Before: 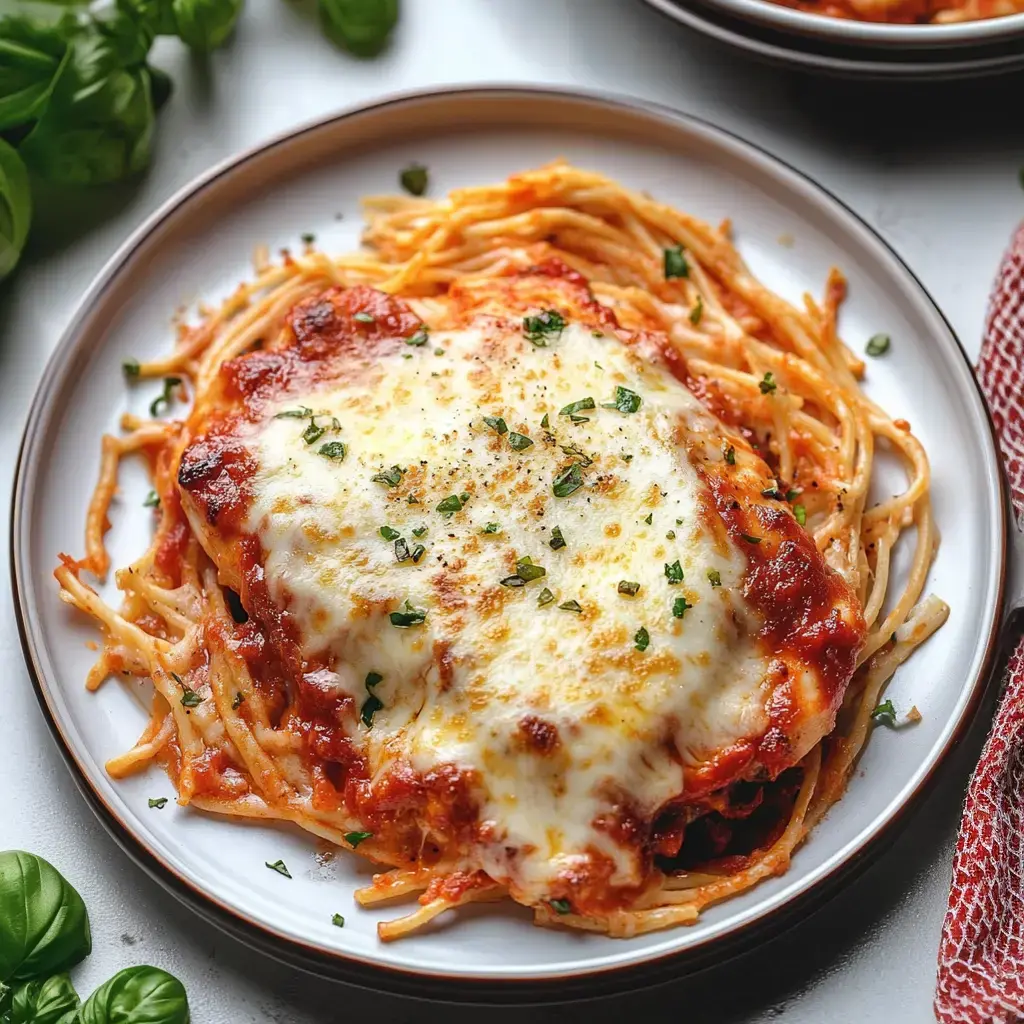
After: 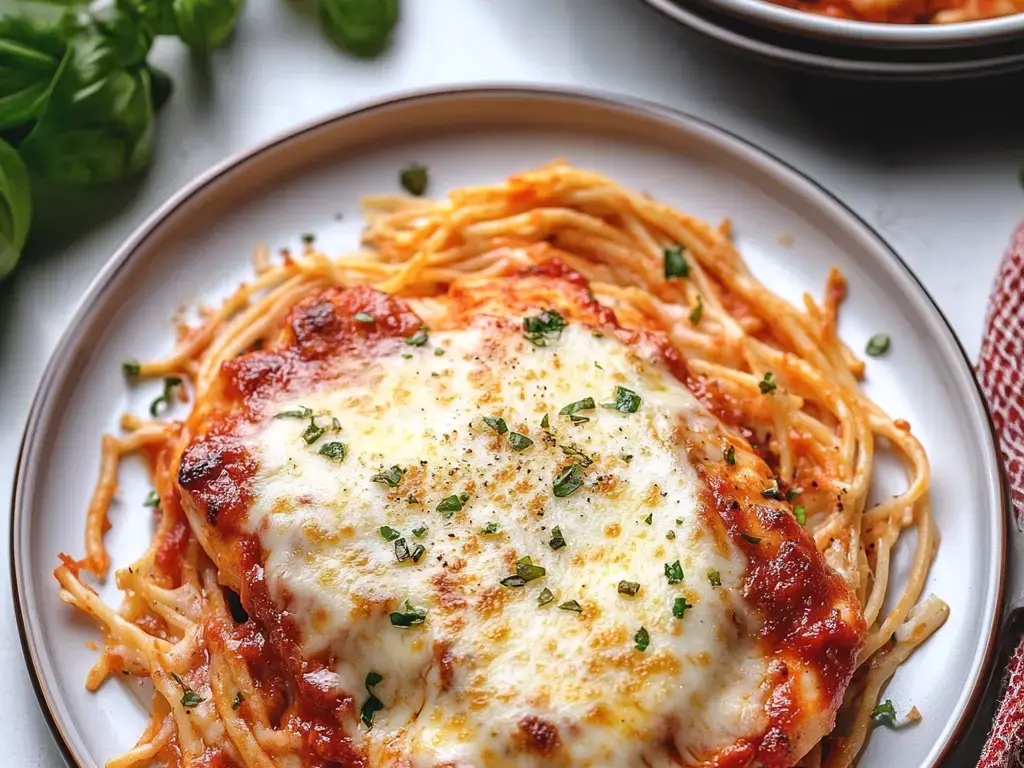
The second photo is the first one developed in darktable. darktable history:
crop: bottom 24.967%
white balance: red 1.009, blue 1.027
